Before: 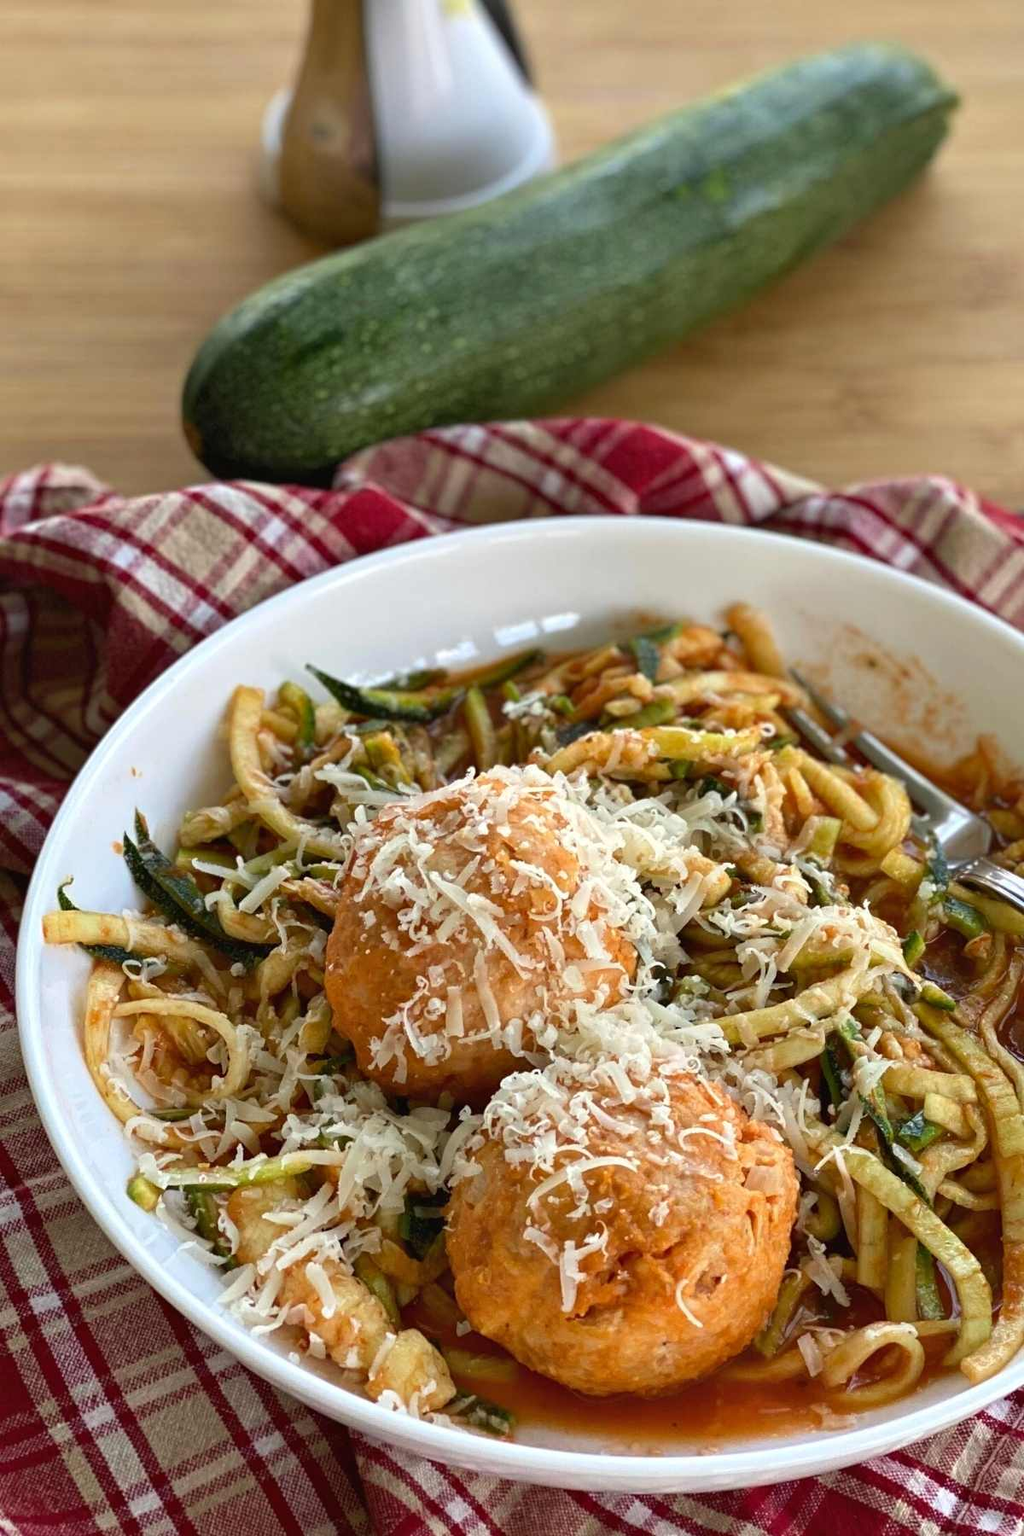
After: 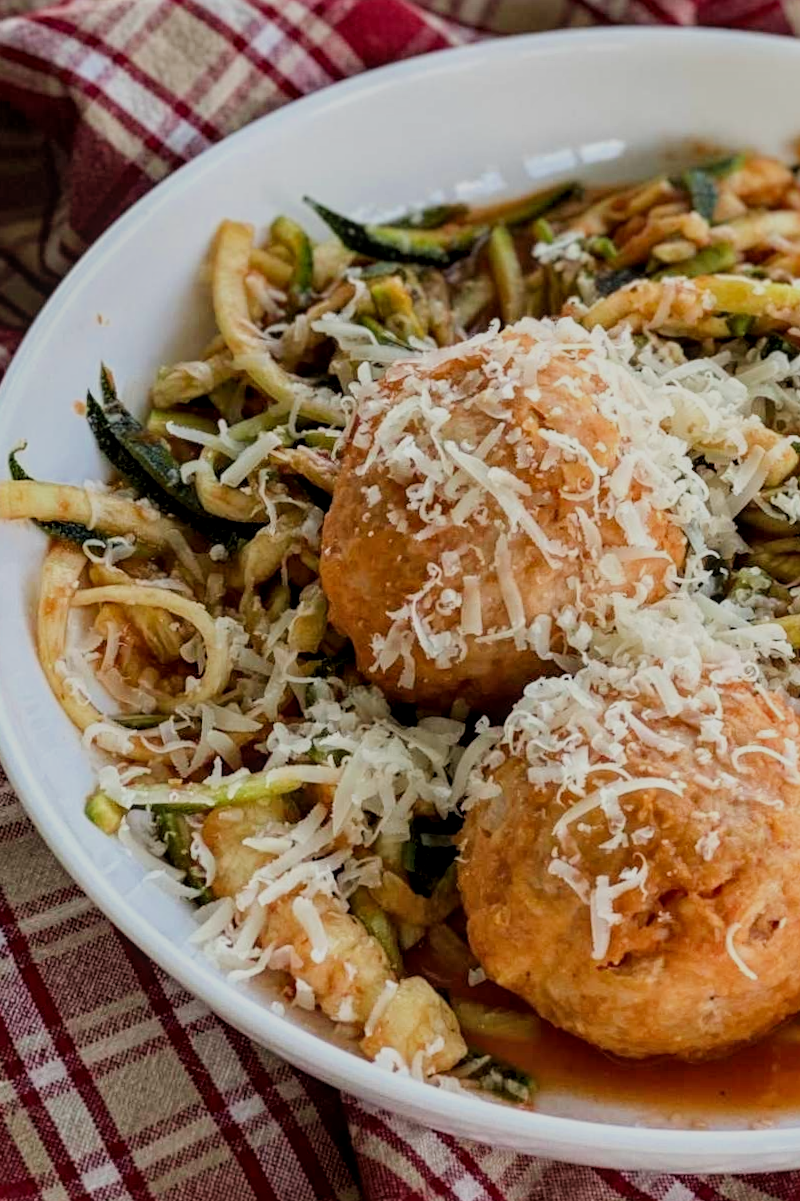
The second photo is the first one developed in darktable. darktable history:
filmic rgb: black relative exposure -6.98 EV, white relative exposure 5.63 EV, hardness 2.86
local contrast: on, module defaults
crop and rotate: angle -0.82°, left 3.85%, top 31.828%, right 27.992%
